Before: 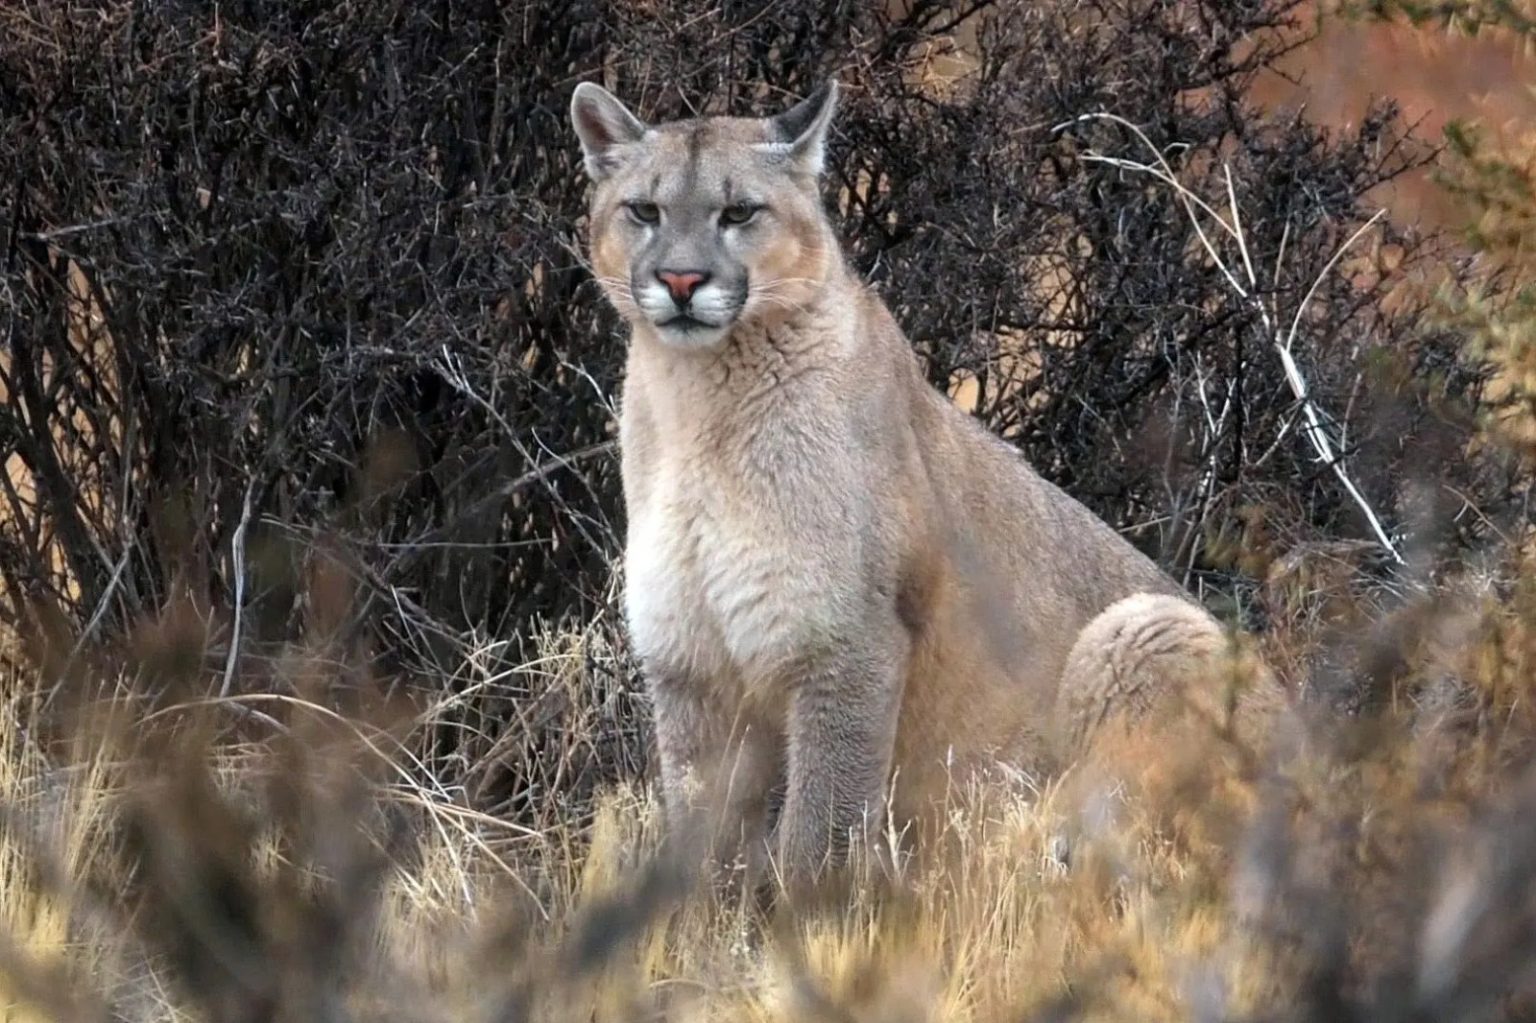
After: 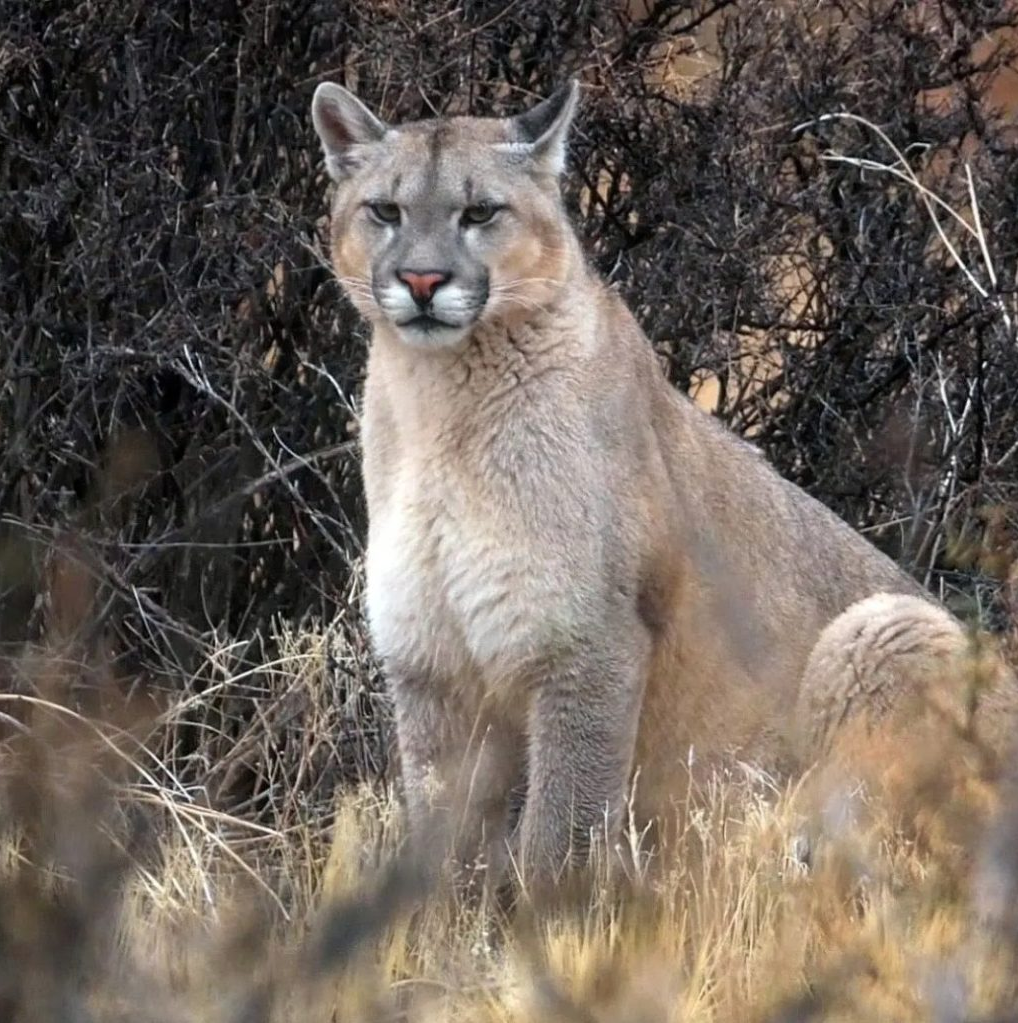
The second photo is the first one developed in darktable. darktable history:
crop: left 16.92%, right 16.789%
